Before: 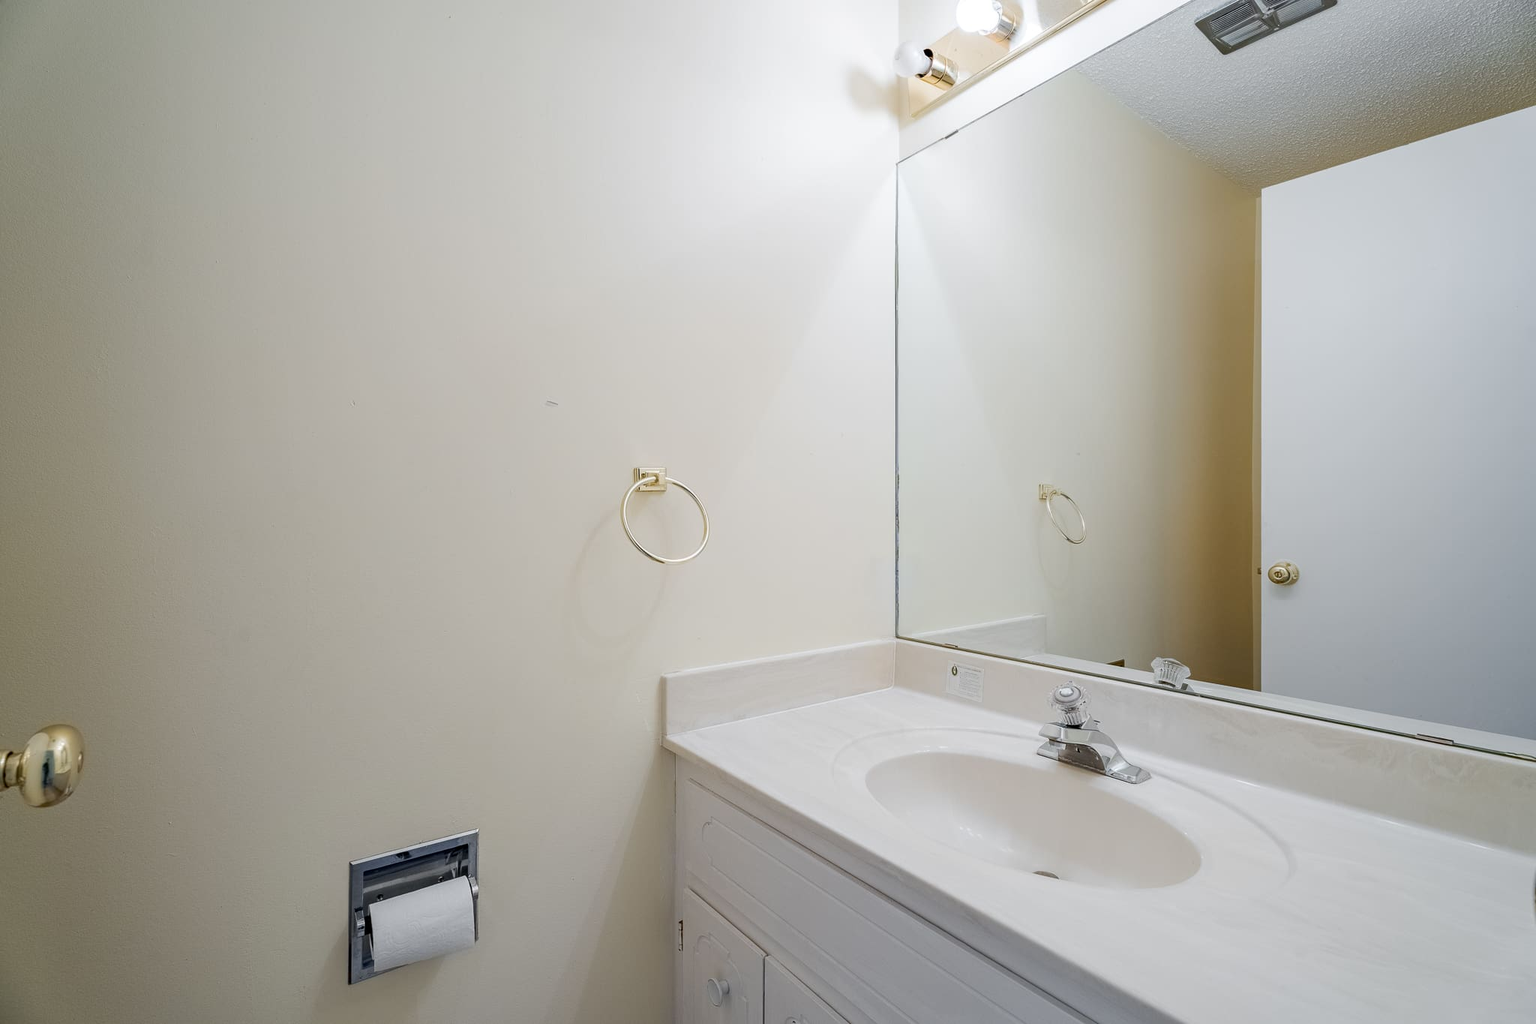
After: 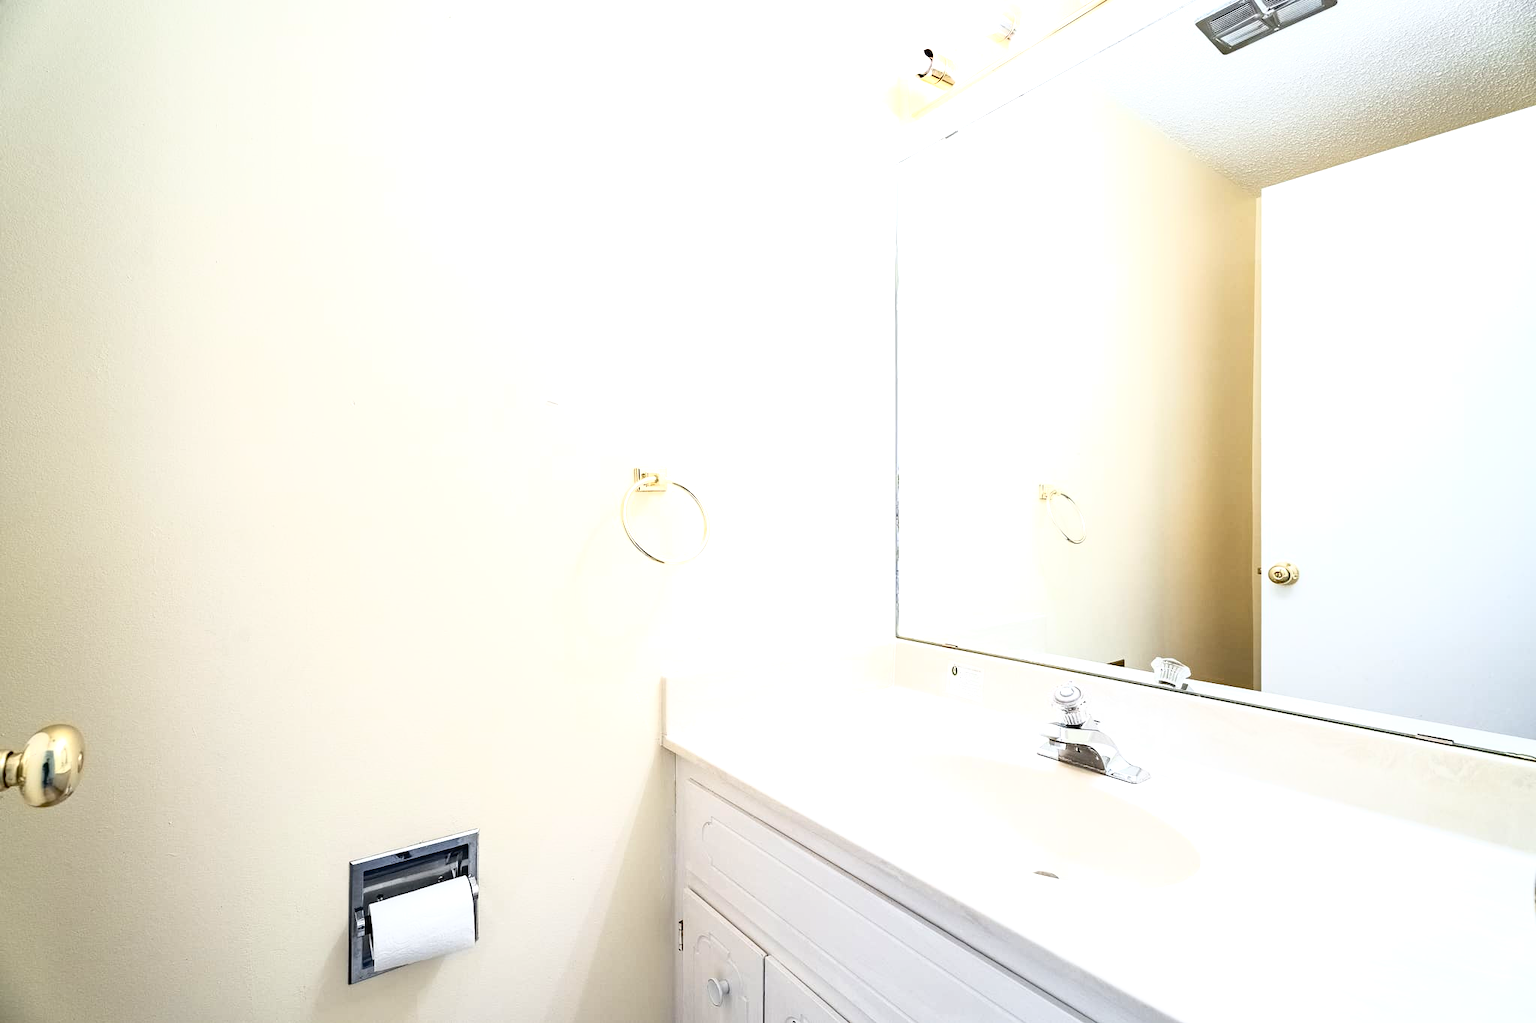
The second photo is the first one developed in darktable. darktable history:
tone curve: curves: ch0 [(0, 0) (0.003, 0.023) (0.011, 0.024) (0.025, 0.028) (0.044, 0.035) (0.069, 0.043) (0.1, 0.052) (0.136, 0.063) (0.177, 0.094) (0.224, 0.145) (0.277, 0.209) (0.335, 0.281) (0.399, 0.364) (0.468, 0.453) (0.543, 0.553) (0.623, 0.66) (0.709, 0.767) (0.801, 0.88) (0.898, 0.968) (1, 1)], color space Lab, independent channels, preserve colors none
exposure: black level correction 0, exposure 1.101 EV, compensate exposure bias true, compensate highlight preservation false
